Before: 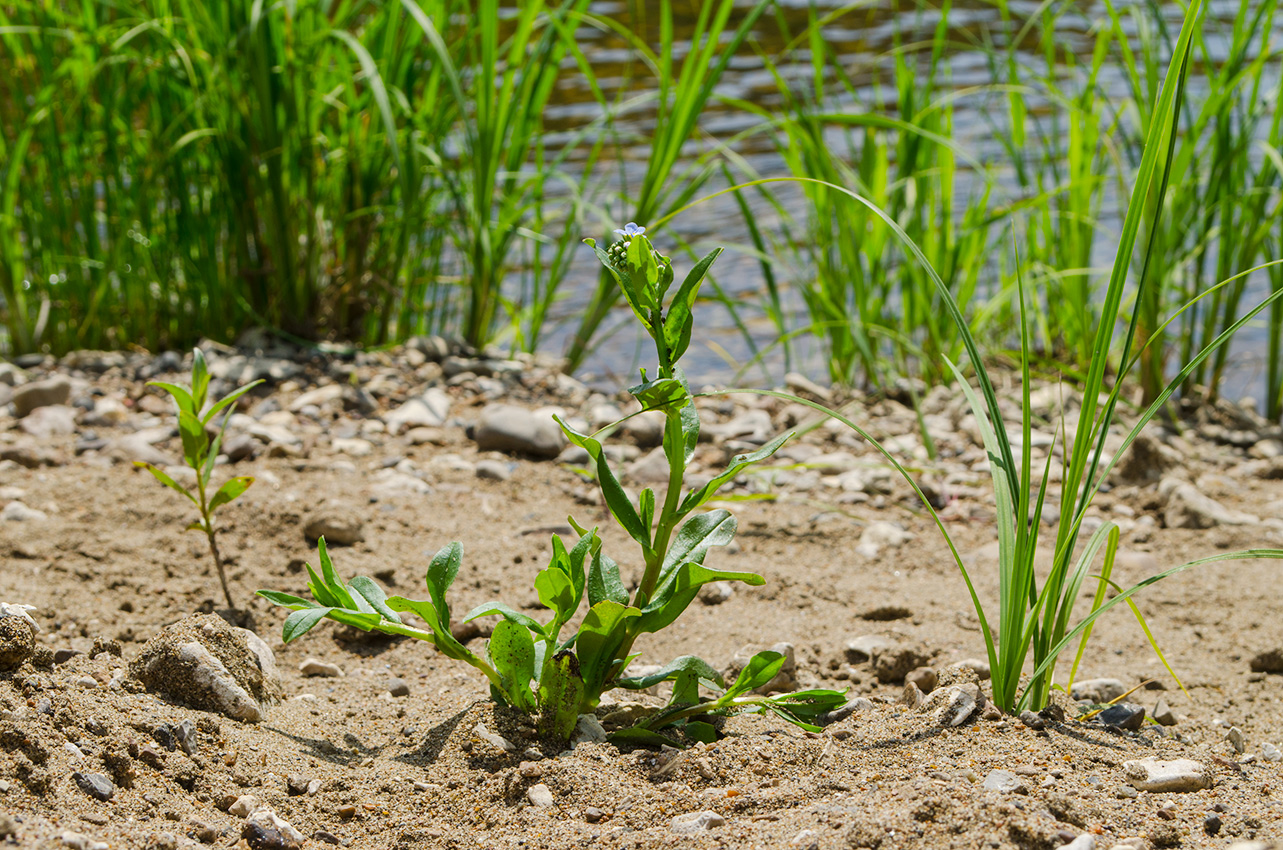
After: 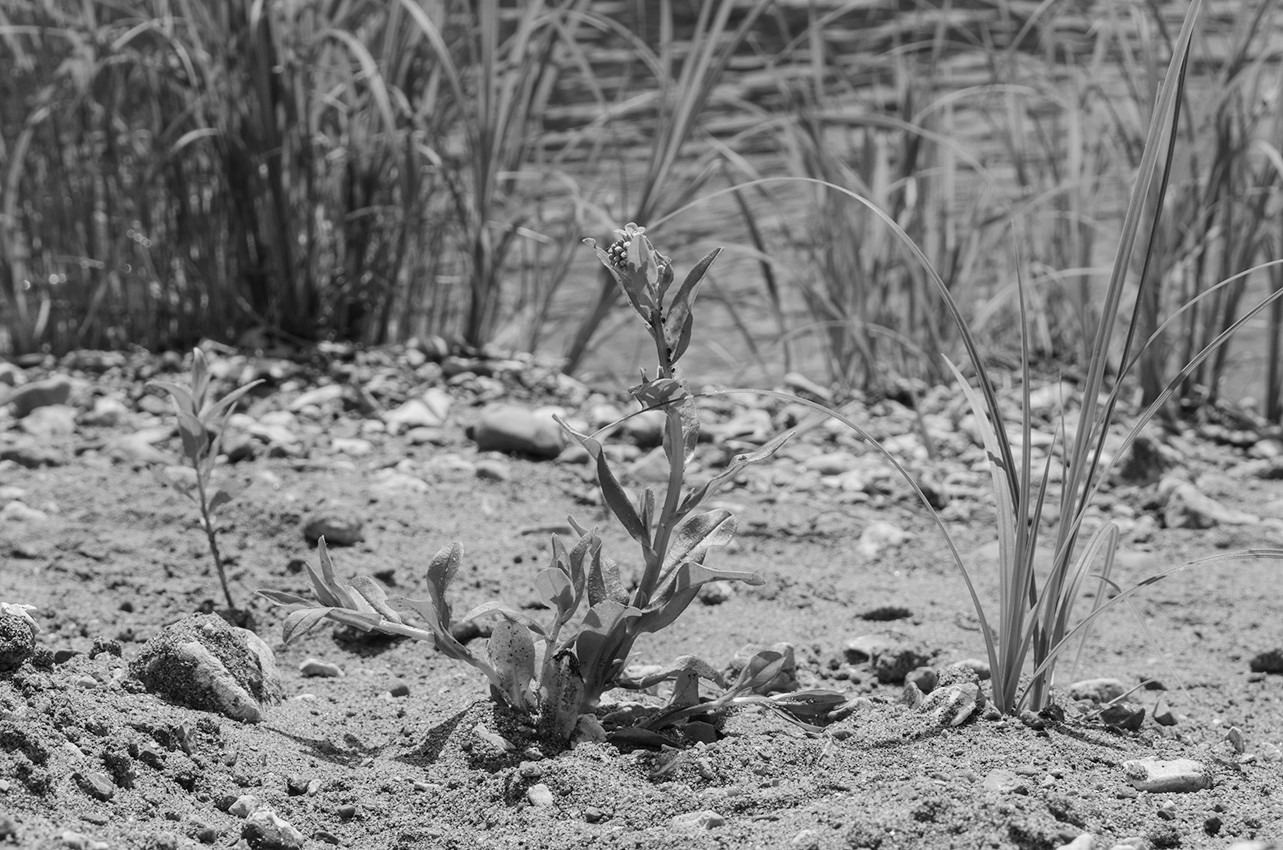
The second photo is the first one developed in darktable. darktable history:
monochrome: size 1
color correction: highlights a* 5.81, highlights b* 4.84
